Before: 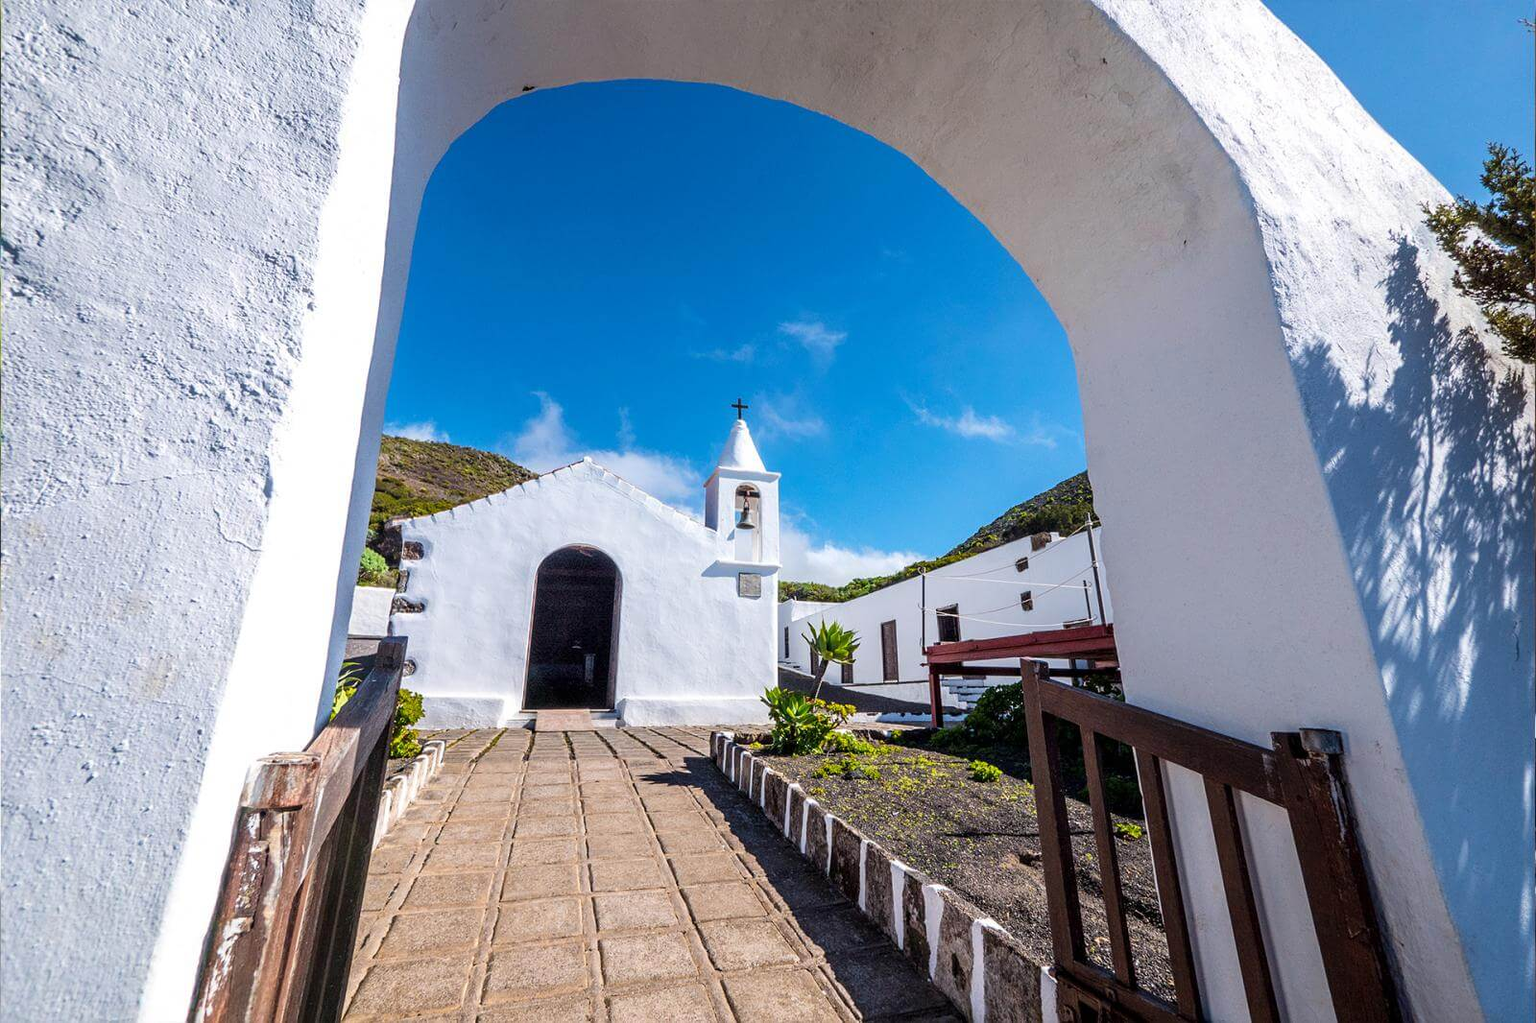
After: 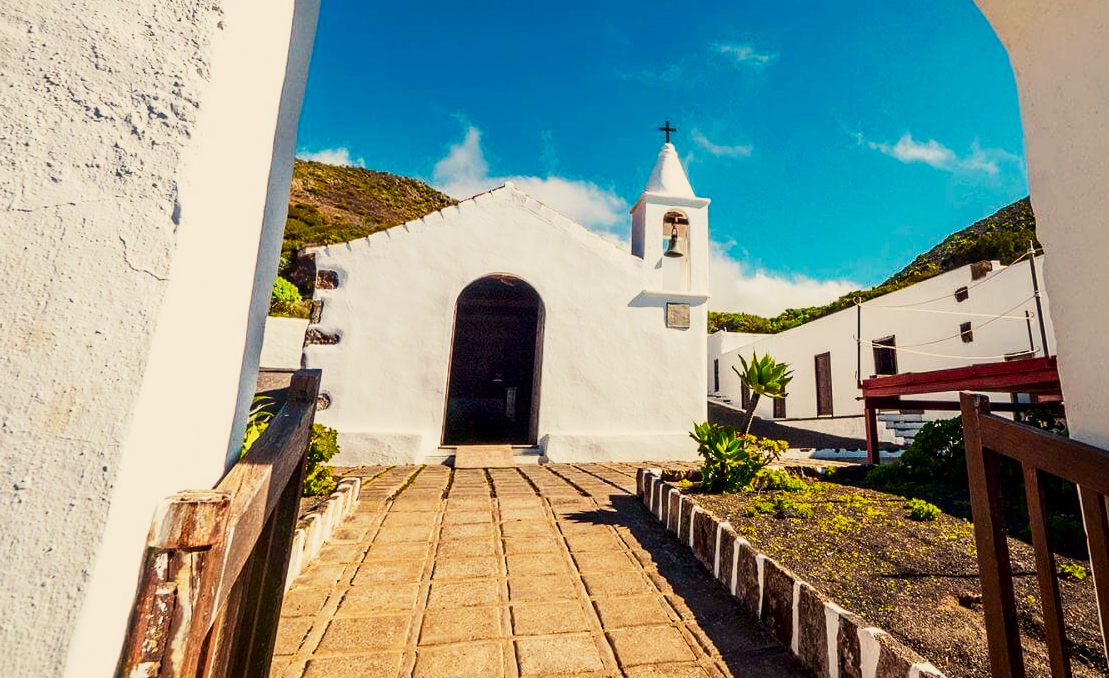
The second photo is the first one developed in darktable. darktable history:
white balance: red 1.138, green 0.996, blue 0.812
color balance rgb: linear chroma grading › global chroma 6.48%, perceptual saturation grading › global saturation 12.96%, global vibrance 6.02%
crop: left 6.488%, top 27.668%, right 24.183%, bottom 8.656%
base curve: curves: ch0 [(0, 0) (0.088, 0.125) (0.176, 0.251) (0.354, 0.501) (0.613, 0.749) (1, 0.877)], preserve colors none
contrast brightness saturation: brightness -0.2, saturation 0.08
color zones: curves: ch1 [(0.077, 0.436) (0.25, 0.5) (0.75, 0.5)]
tone equalizer: on, module defaults
